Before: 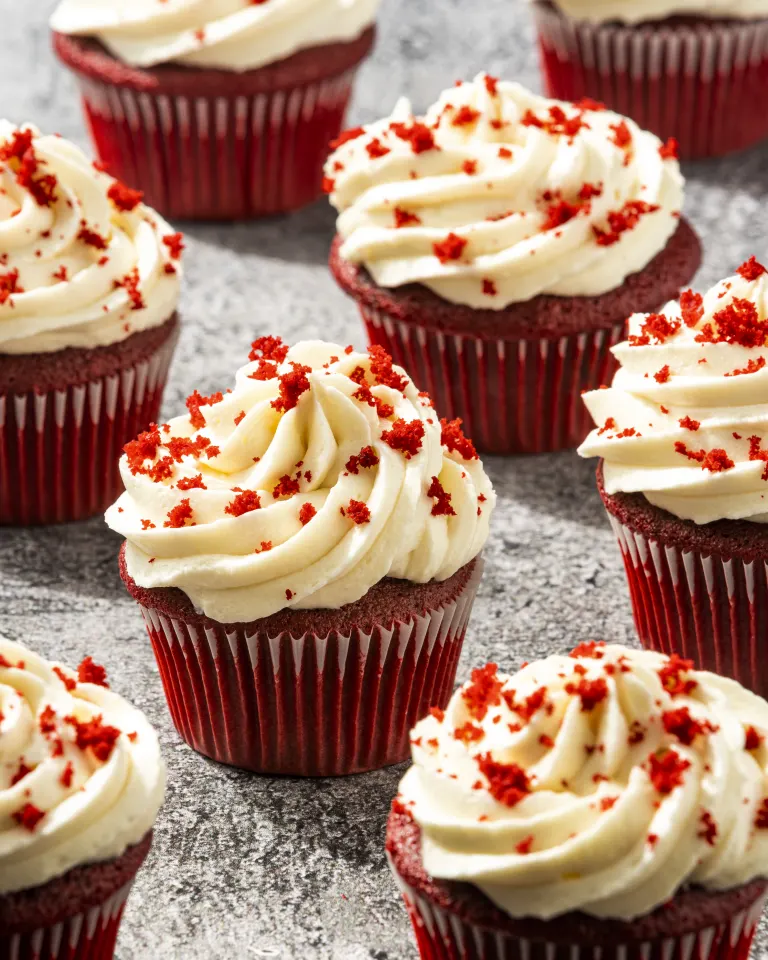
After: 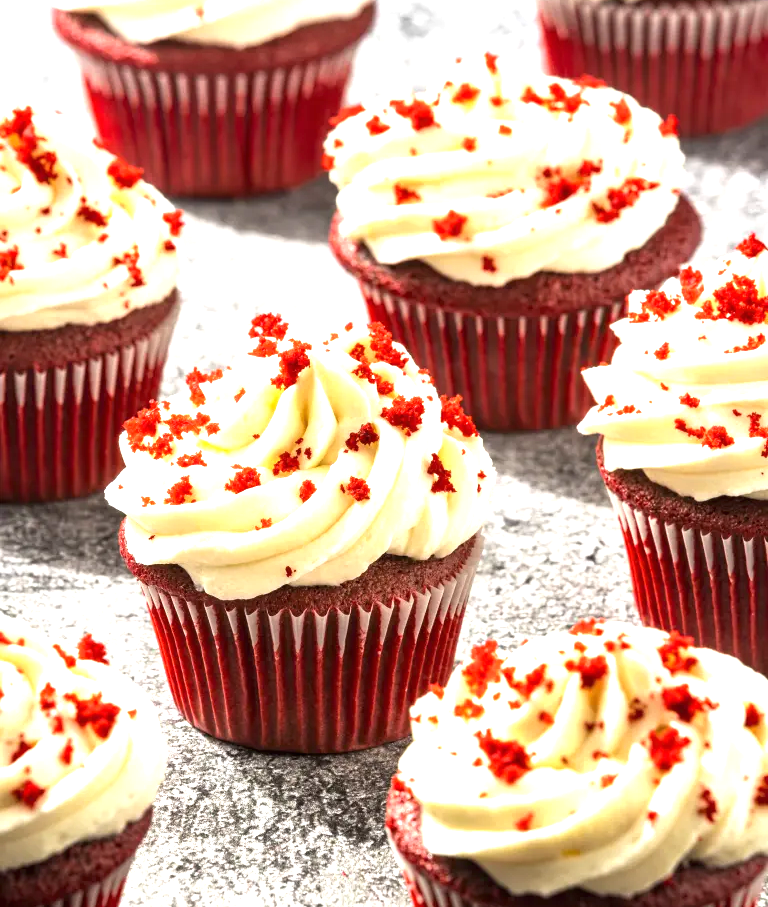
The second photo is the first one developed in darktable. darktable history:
white balance: red 1, blue 1
exposure: black level correction 0, exposure 1.1 EV, compensate exposure bias true, compensate highlight preservation false
crop and rotate: top 2.479%, bottom 3.018%
tone equalizer: on, module defaults
